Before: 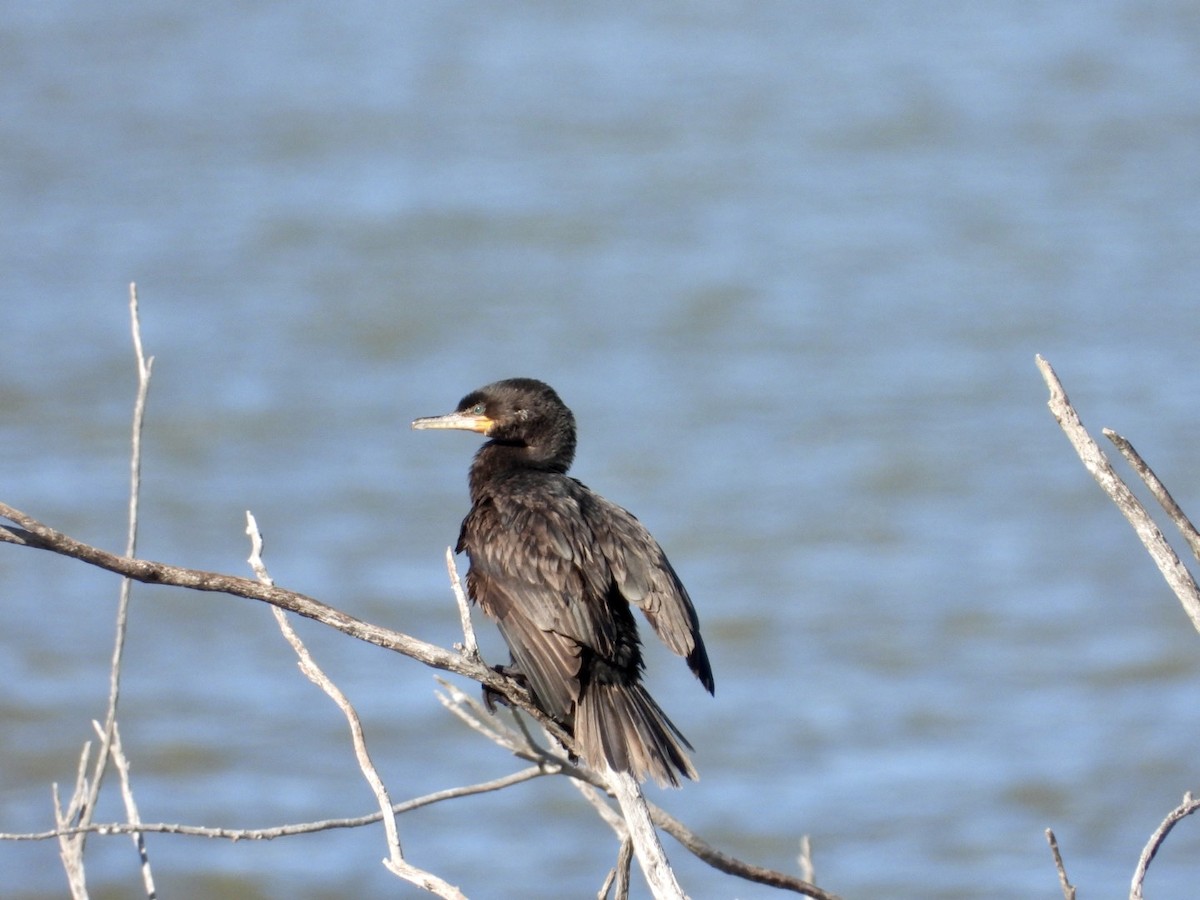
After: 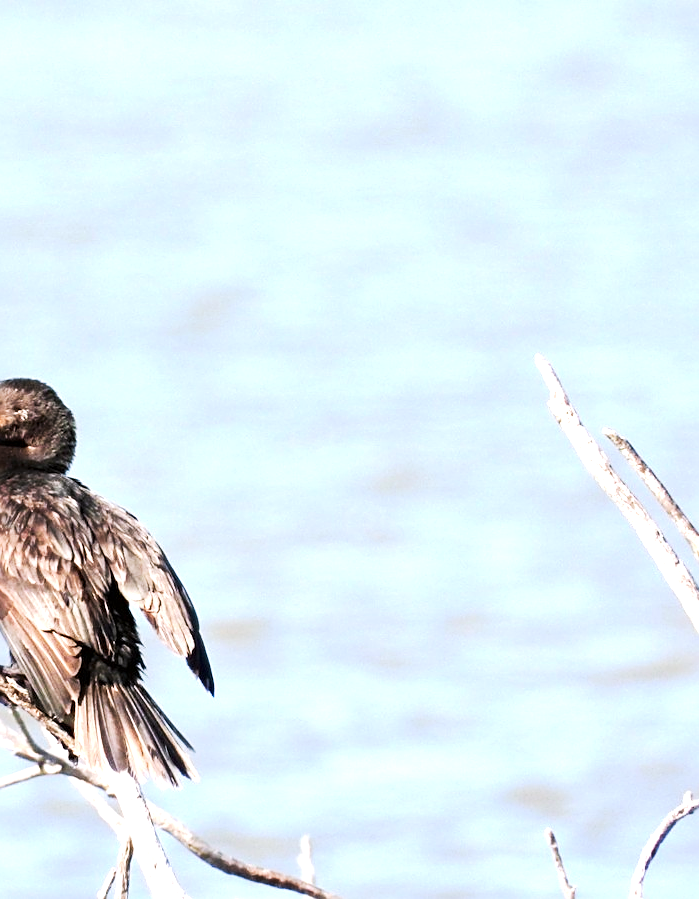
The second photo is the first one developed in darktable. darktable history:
tone curve: curves: ch0 [(0, 0) (0.003, 0.003) (0.011, 0.012) (0.025, 0.023) (0.044, 0.04) (0.069, 0.056) (0.1, 0.082) (0.136, 0.107) (0.177, 0.144) (0.224, 0.186) (0.277, 0.237) (0.335, 0.297) (0.399, 0.37) (0.468, 0.465) (0.543, 0.567) (0.623, 0.68) (0.709, 0.782) (0.801, 0.86) (0.898, 0.924) (1, 1)], preserve colors none
exposure: black level correction 0, exposure 0.894 EV, compensate highlight preservation false
crop: left 41.739%
color correction: highlights a* 3.17, highlights b* -1.43, shadows a* -0.058, shadows b* 1.84, saturation 0.984
sharpen: on, module defaults
tone equalizer: -8 EV -0.422 EV, -7 EV -0.412 EV, -6 EV -0.299 EV, -5 EV -0.196 EV, -3 EV 0.234 EV, -2 EV 0.33 EV, -1 EV 0.372 EV, +0 EV 0.43 EV
